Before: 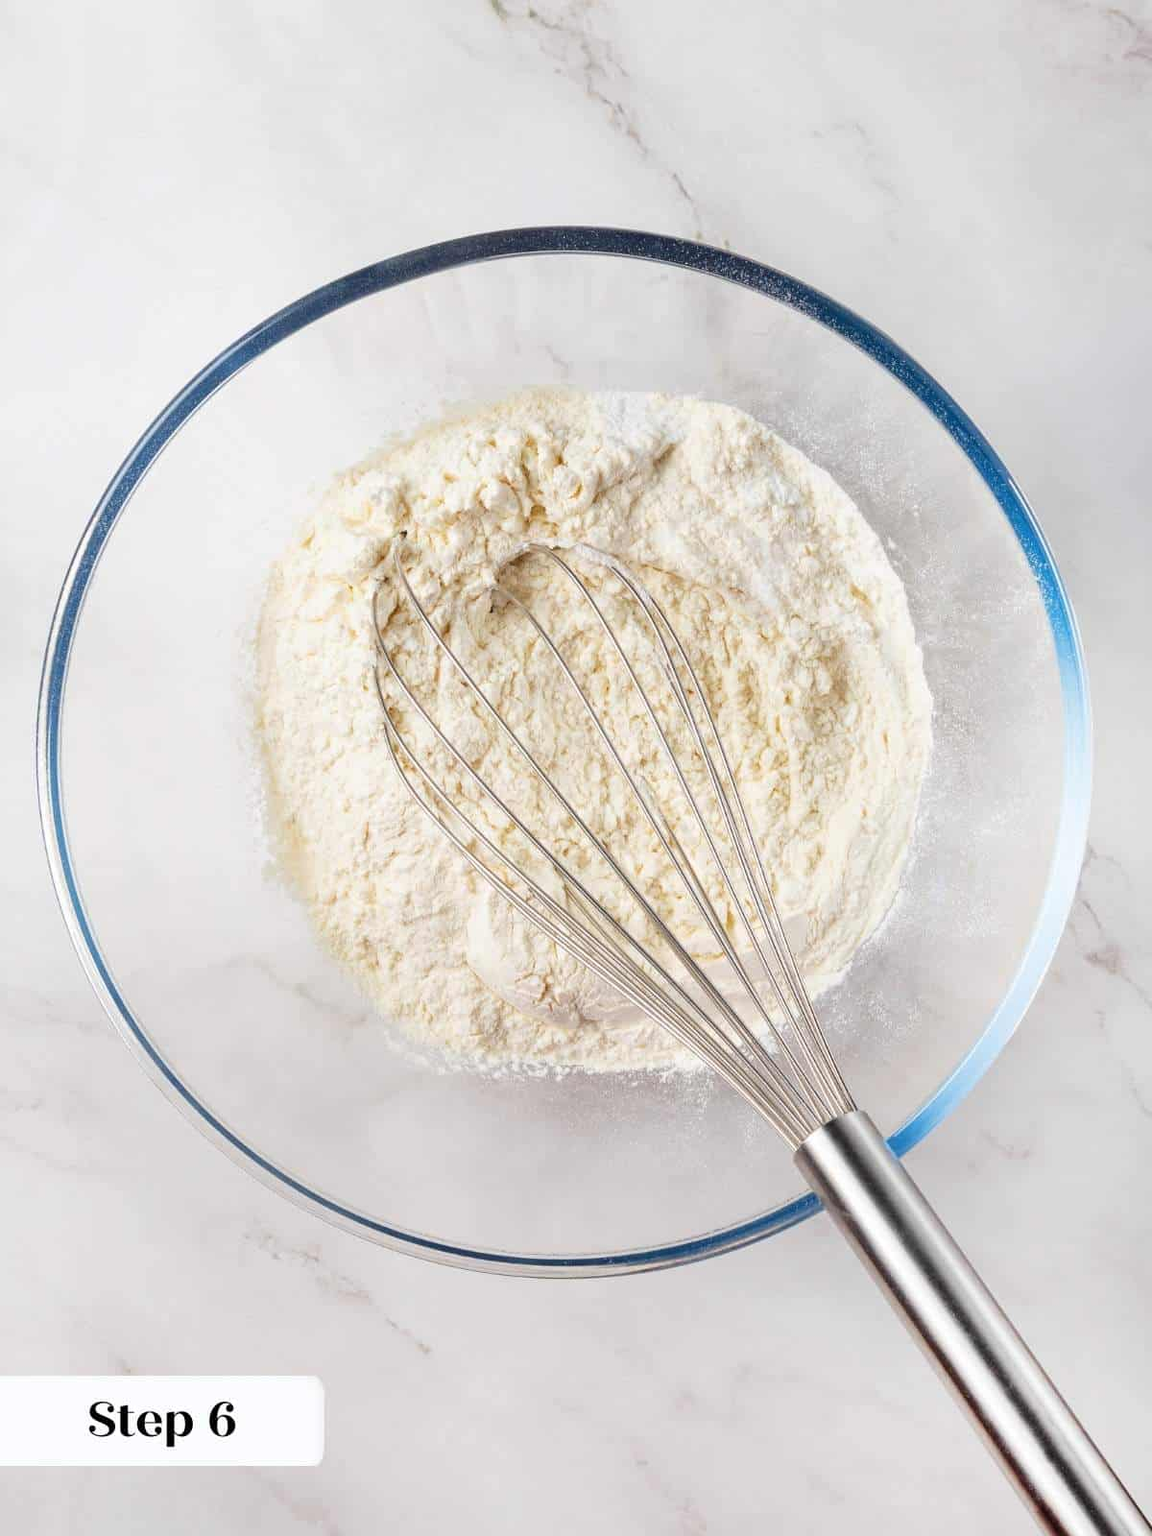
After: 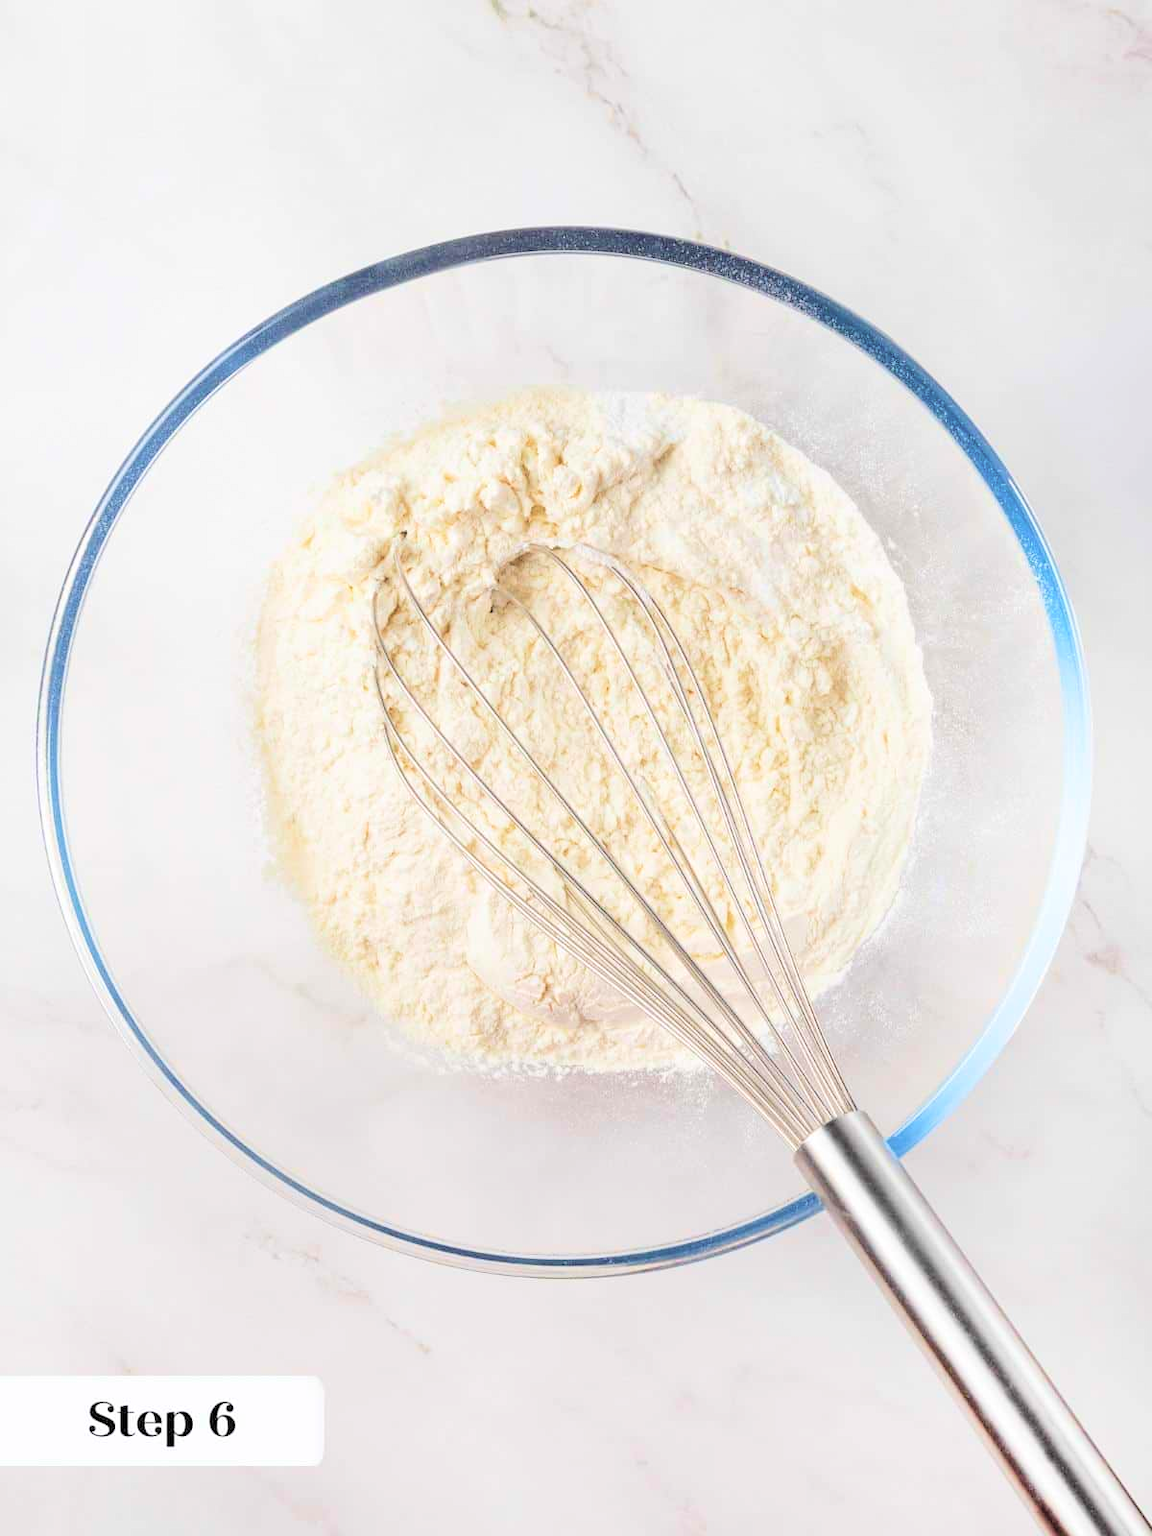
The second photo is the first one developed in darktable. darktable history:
velvia: on, module defaults
global tonemap: drago (0.7, 100)
